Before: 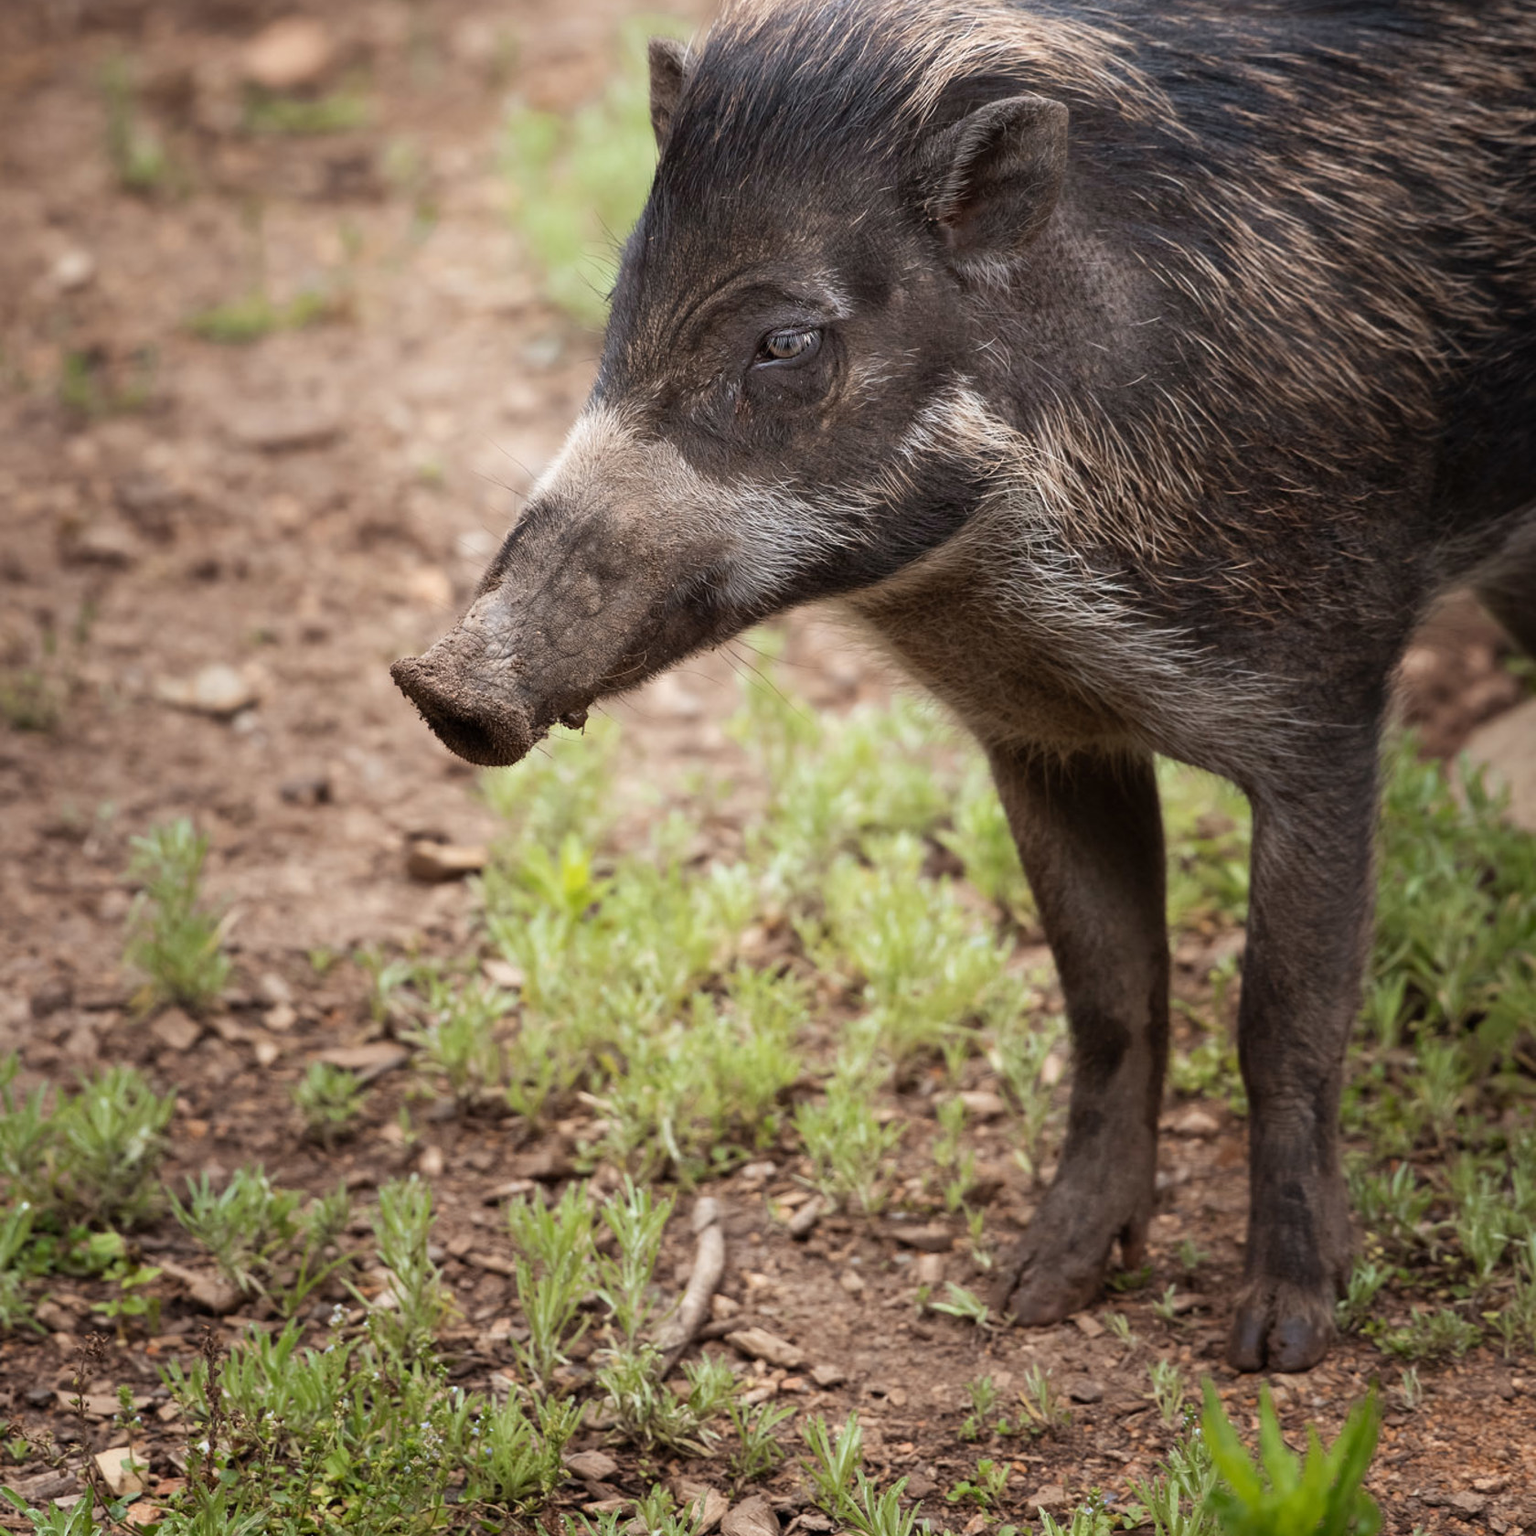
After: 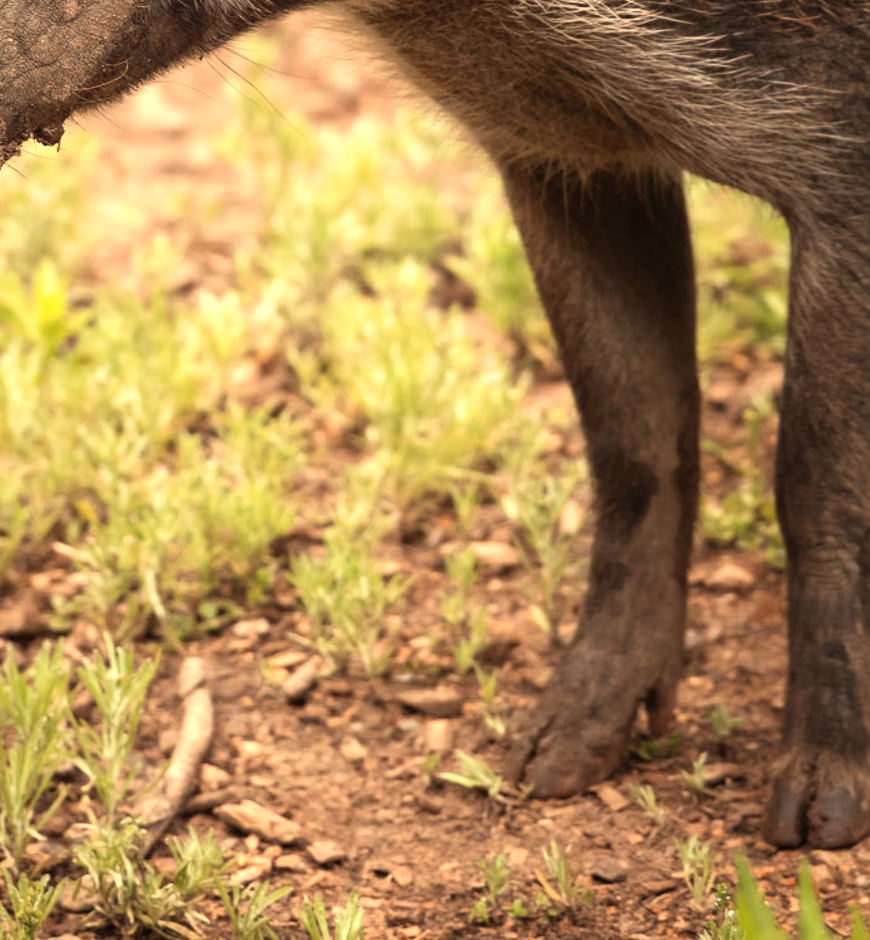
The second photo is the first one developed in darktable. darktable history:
crop: left 34.479%, top 38.822%, right 13.718%, bottom 5.172%
white balance: red 1.138, green 0.996, blue 0.812
exposure: black level correction 0, exposure 0.5 EV, compensate highlight preservation false
